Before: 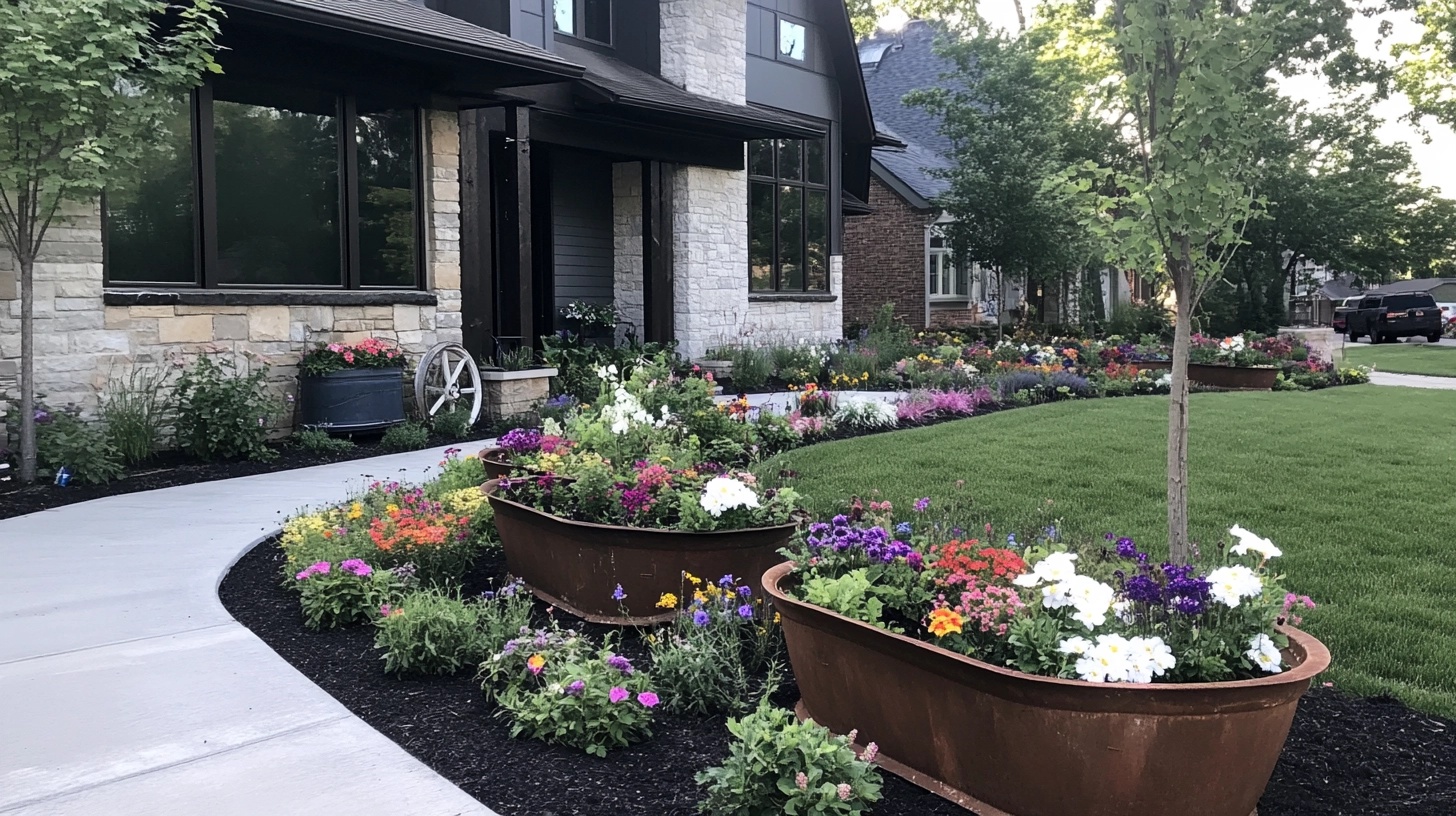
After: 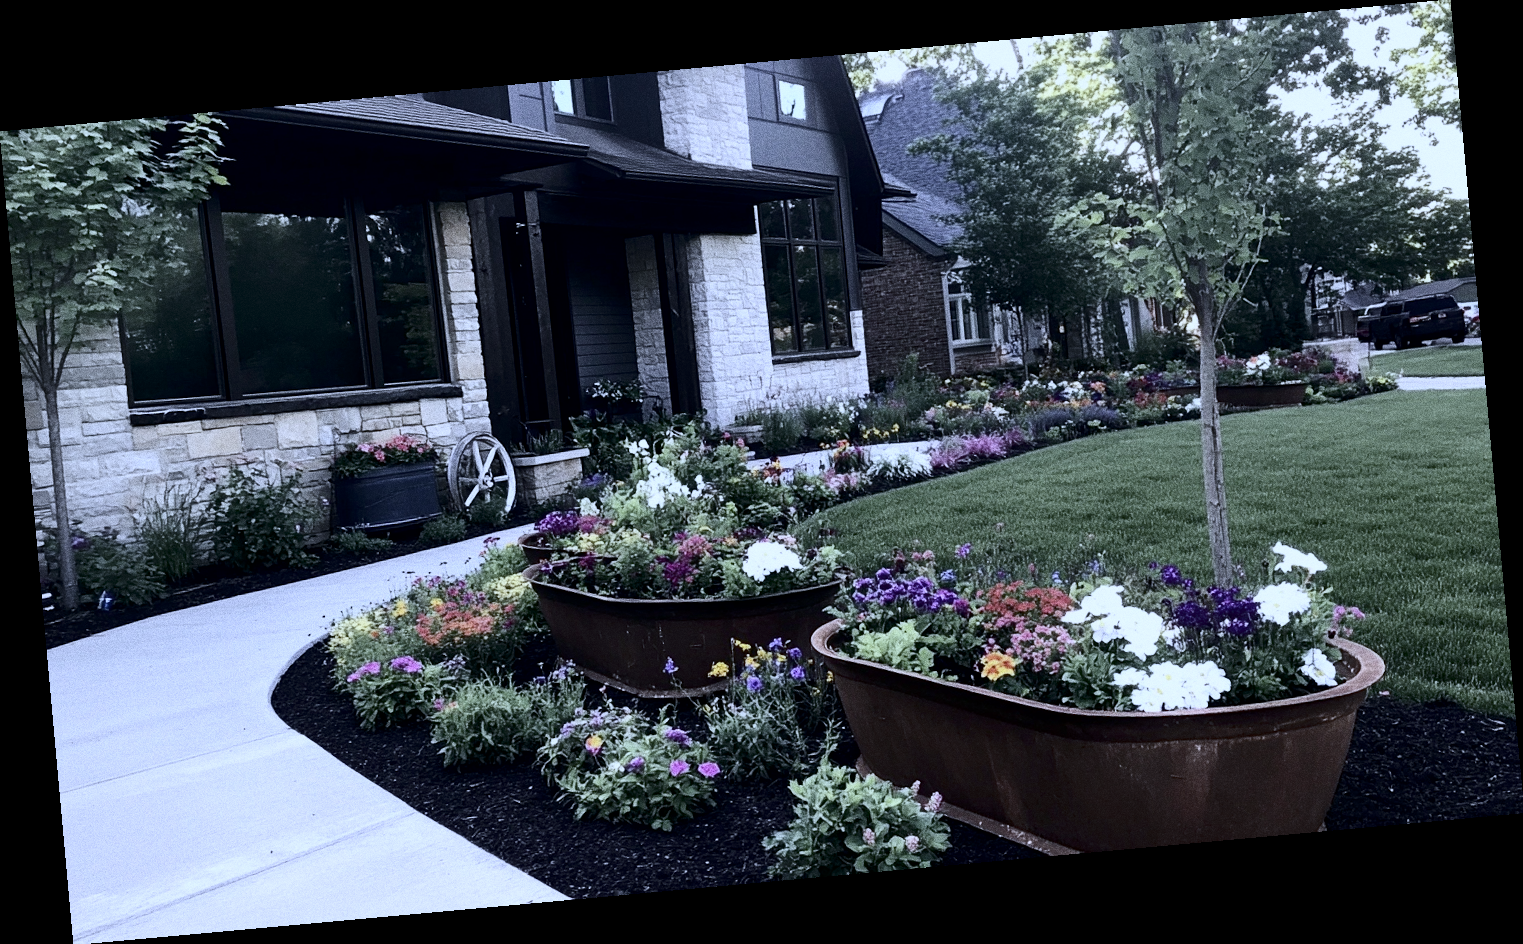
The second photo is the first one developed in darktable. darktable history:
exposure: black level correction 0.006, exposure -0.226 EV, compensate highlight preservation false
contrast brightness saturation: contrast 0.25, saturation -0.31
rotate and perspective: rotation -5.2°, automatic cropping off
white balance: red 0.871, blue 1.249
grain: coarseness 0.09 ISO, strength 40%
